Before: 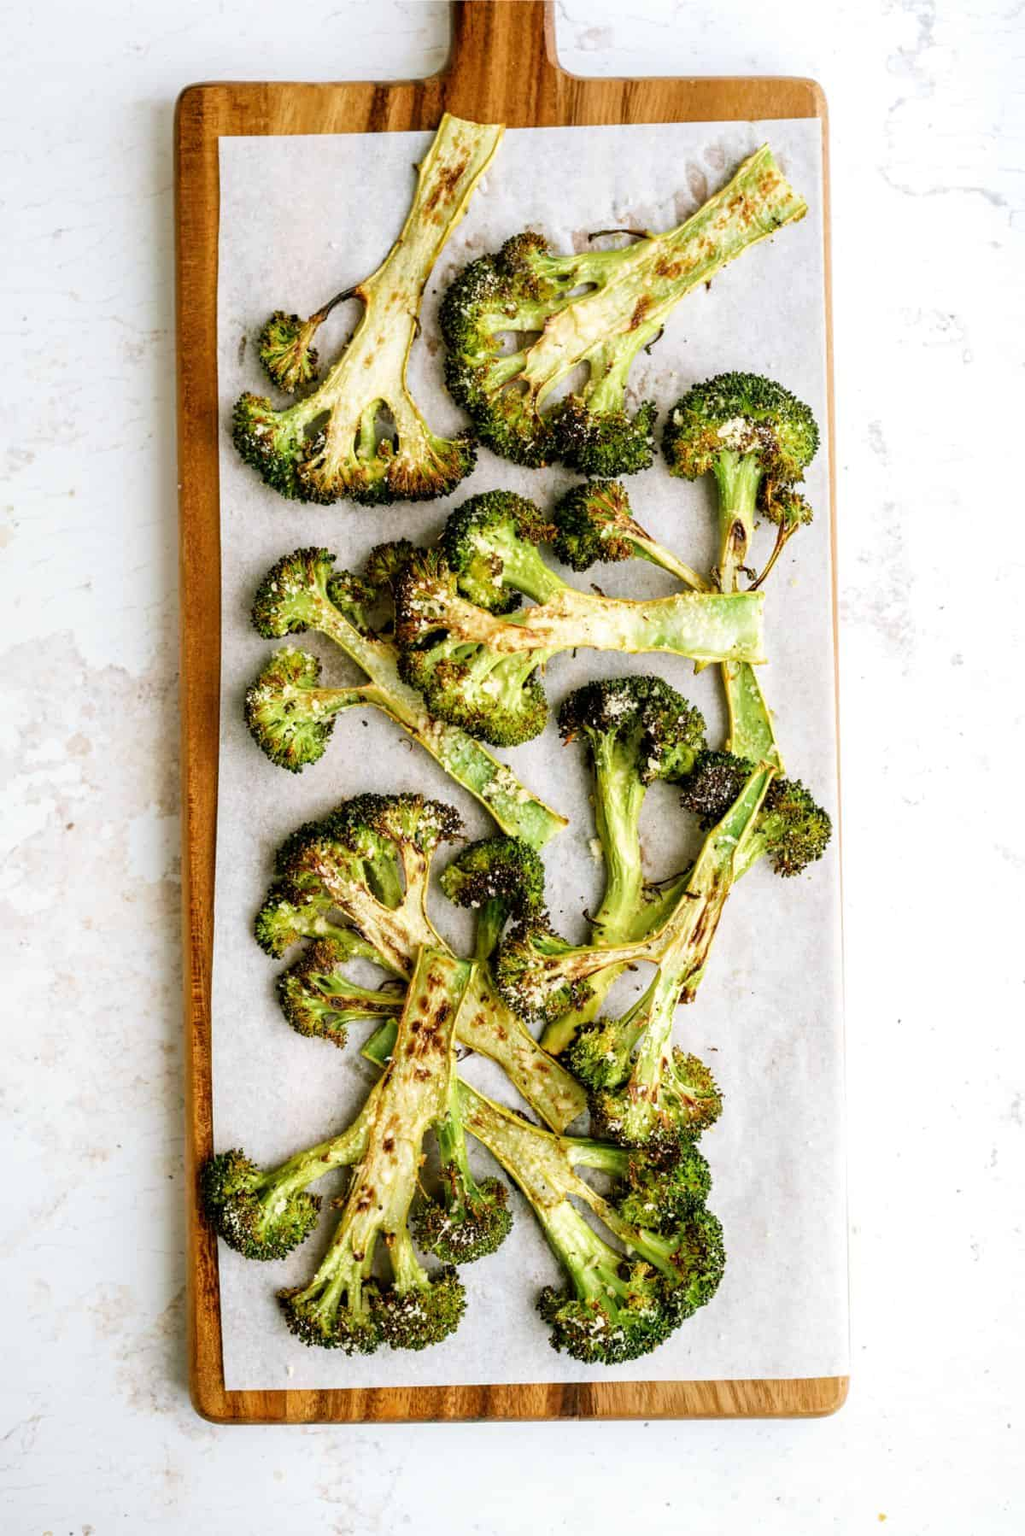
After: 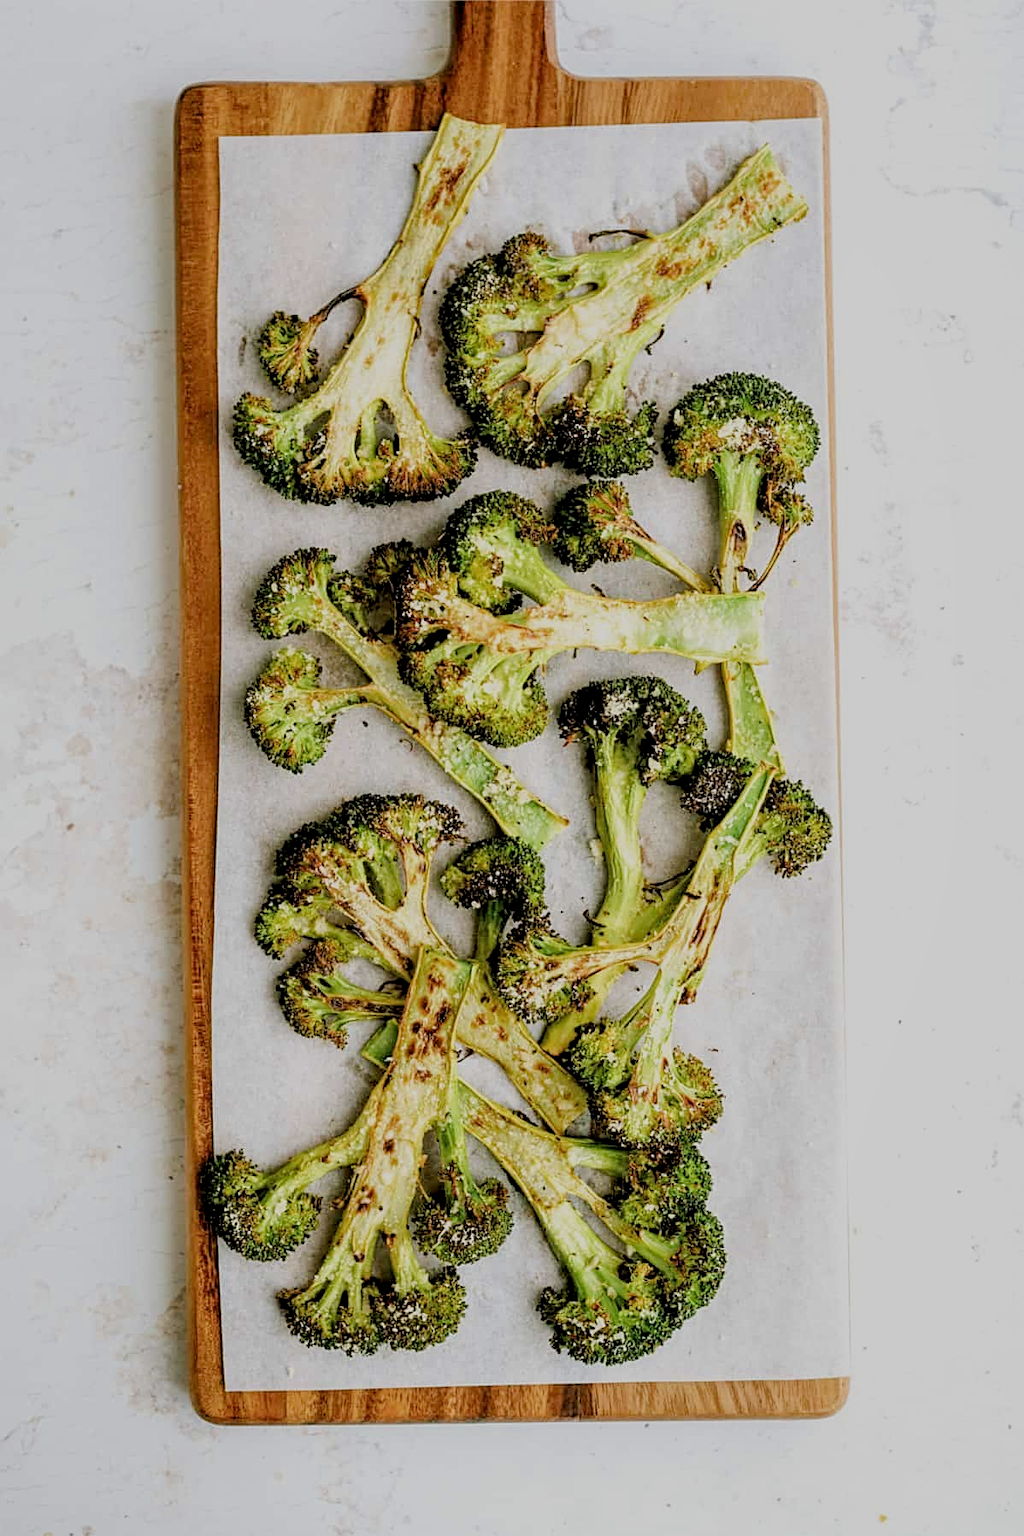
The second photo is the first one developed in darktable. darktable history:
sharpen: on, module defaults
filmic rgb: black relative exposure -6.59 EV, white relative exposure 4.71 EV, hardness 3.13, contrast 0.805
local contrast: highlights 100%, shadows 100%, detail 131%, midtone range 0.2
